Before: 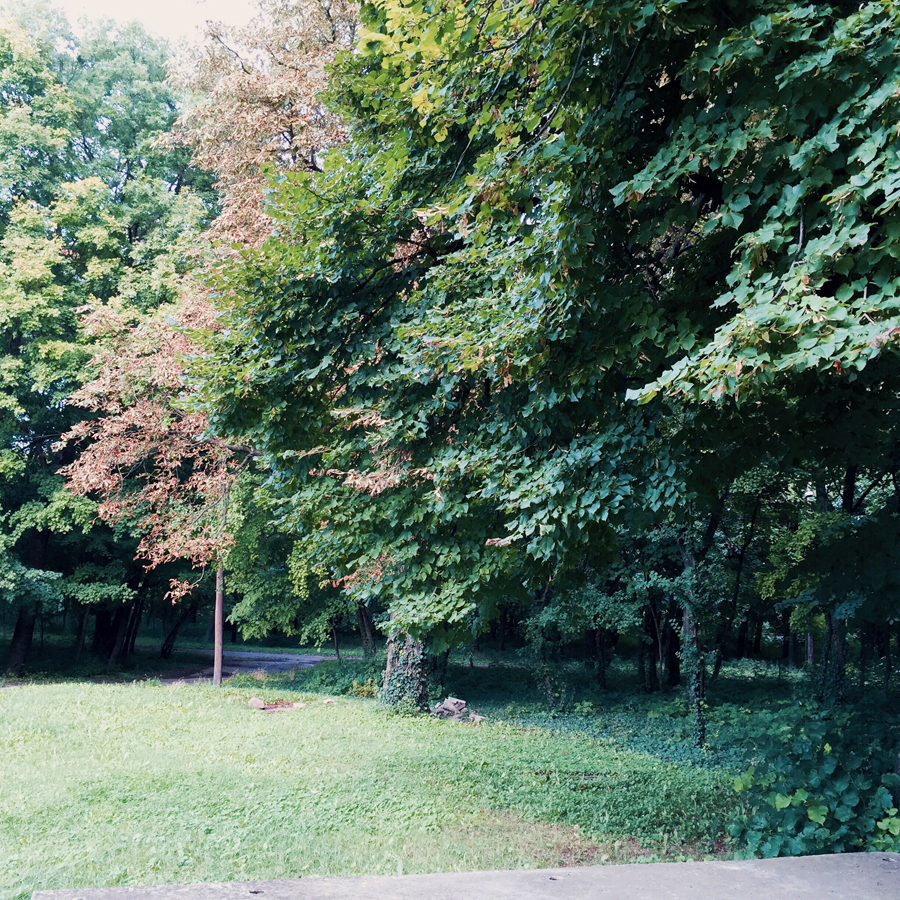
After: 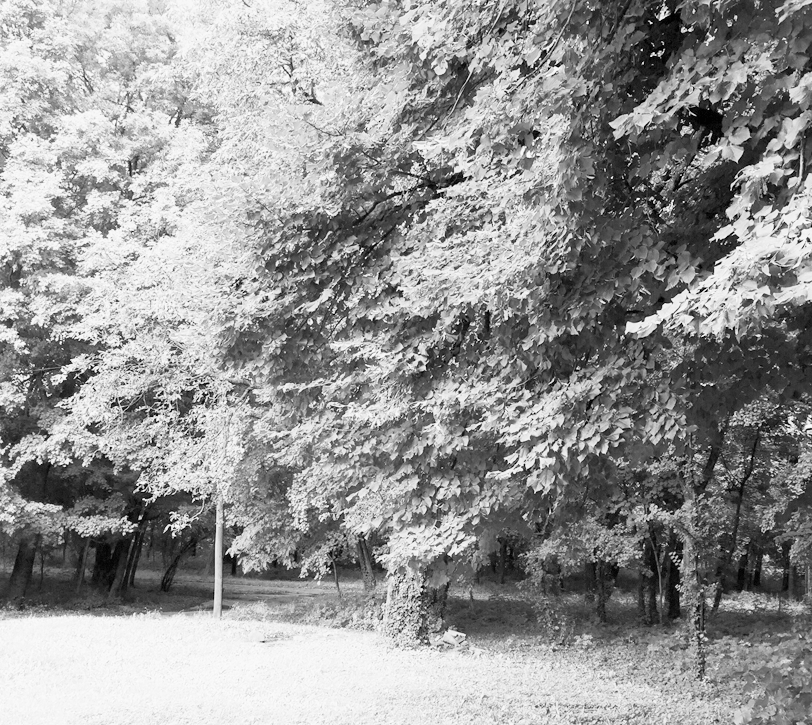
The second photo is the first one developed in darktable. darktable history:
filmic rgb: middle gray luminance 4.29%, black relative exposure -13 EV, white relative exposure 5 EV, threshold 6 EV, target black luminance 0%, hardness 5.19, latitude 59.69%, contrast 0.767, highlights saturation mix 5%, shadows ↔ highlights balance 25.95%, add noise in highlights 0, color science v3 (2019), use custom middle-gray values true, iterations of high-quality reconstruction 0, contrast in highlights soft, enable highlight reconstruction true
monochrome: on, module defaults
crop: top 7.49%, right 9.717%, bottom 11.943%
